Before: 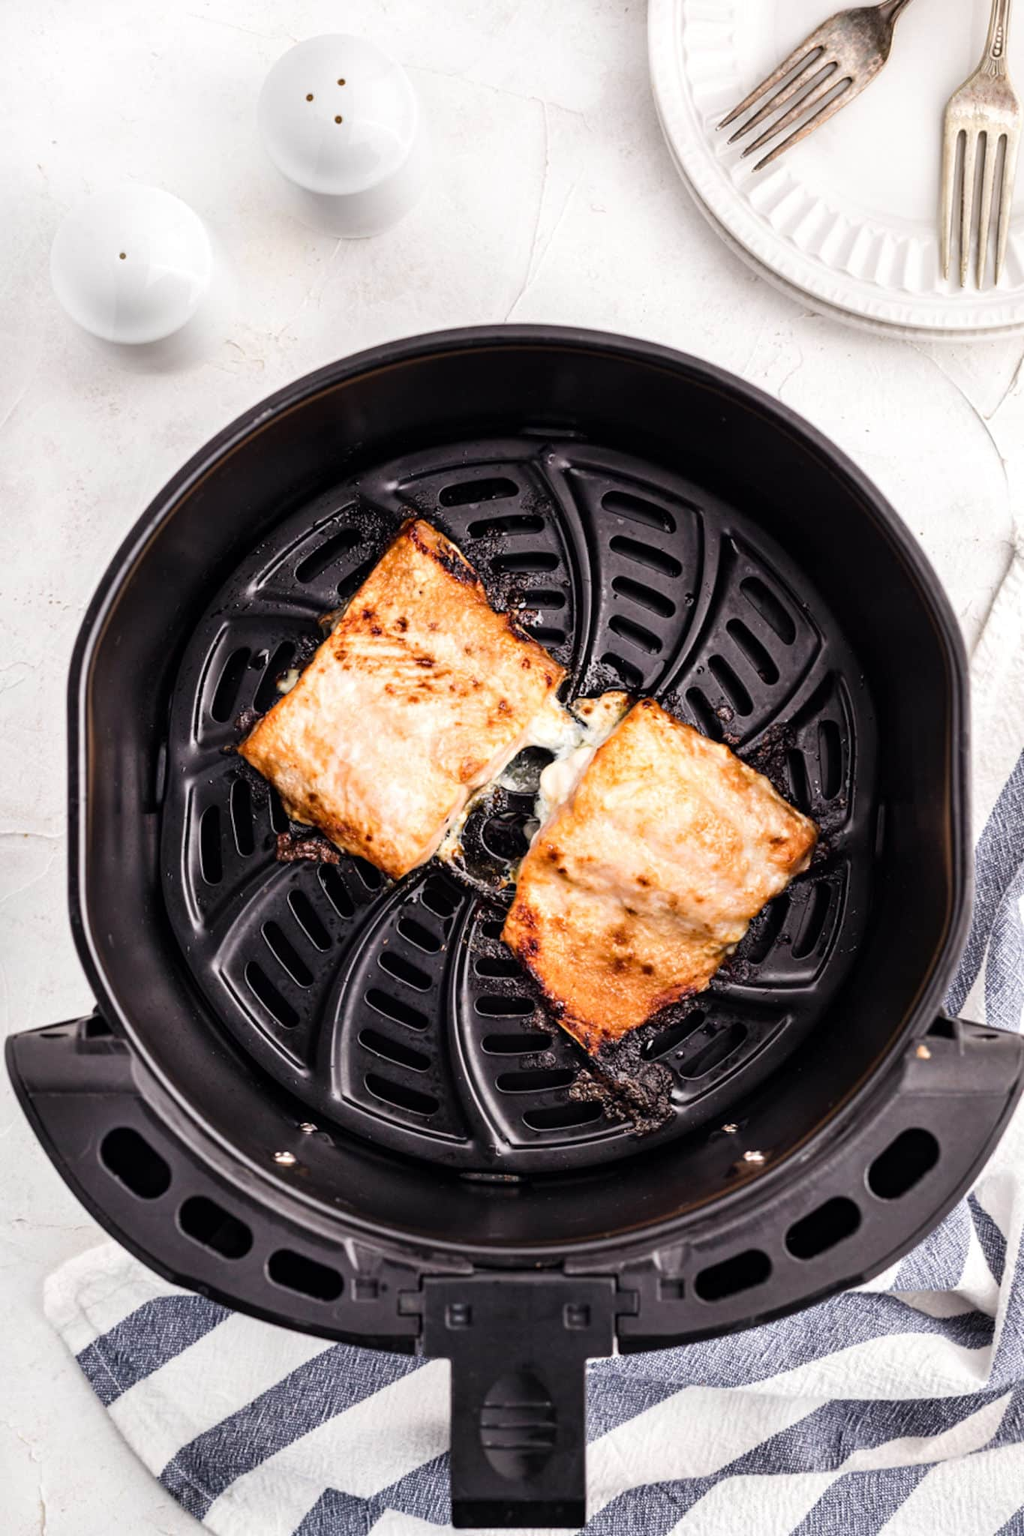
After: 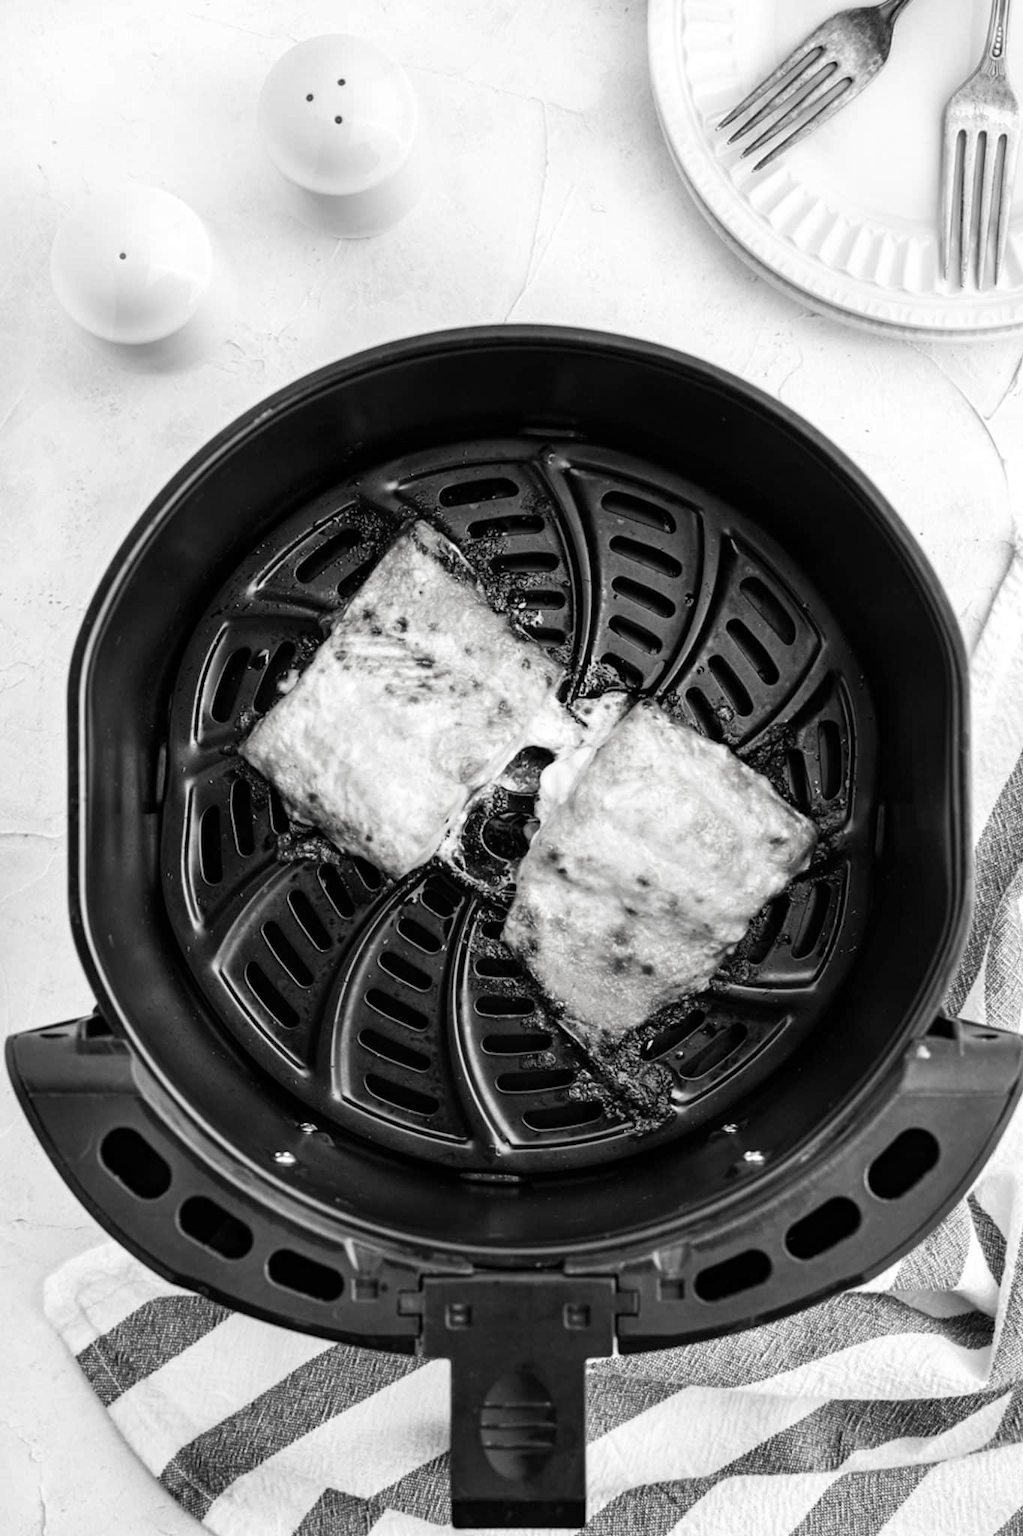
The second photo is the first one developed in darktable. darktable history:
contrast brightness saturation: saturation -0.992
